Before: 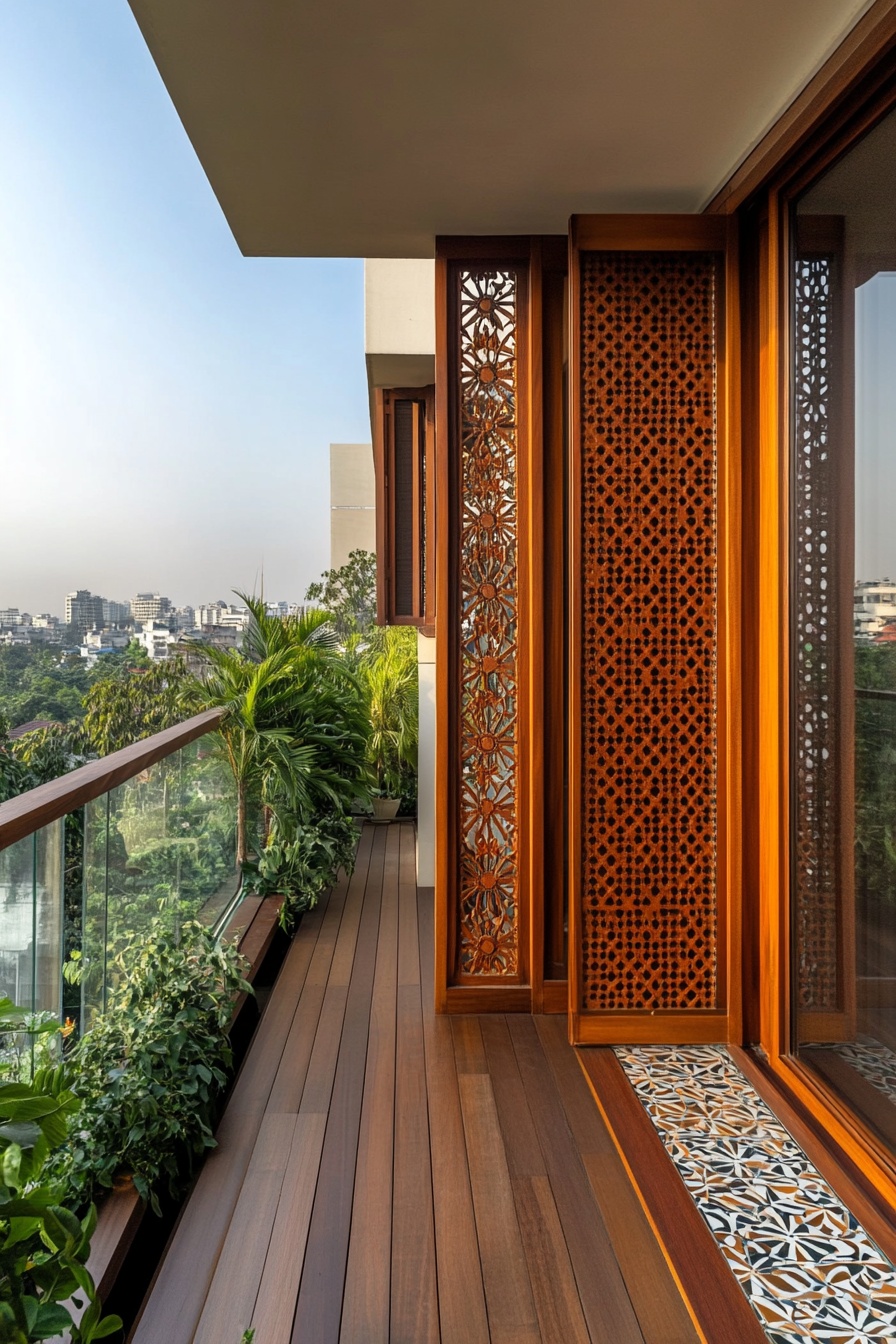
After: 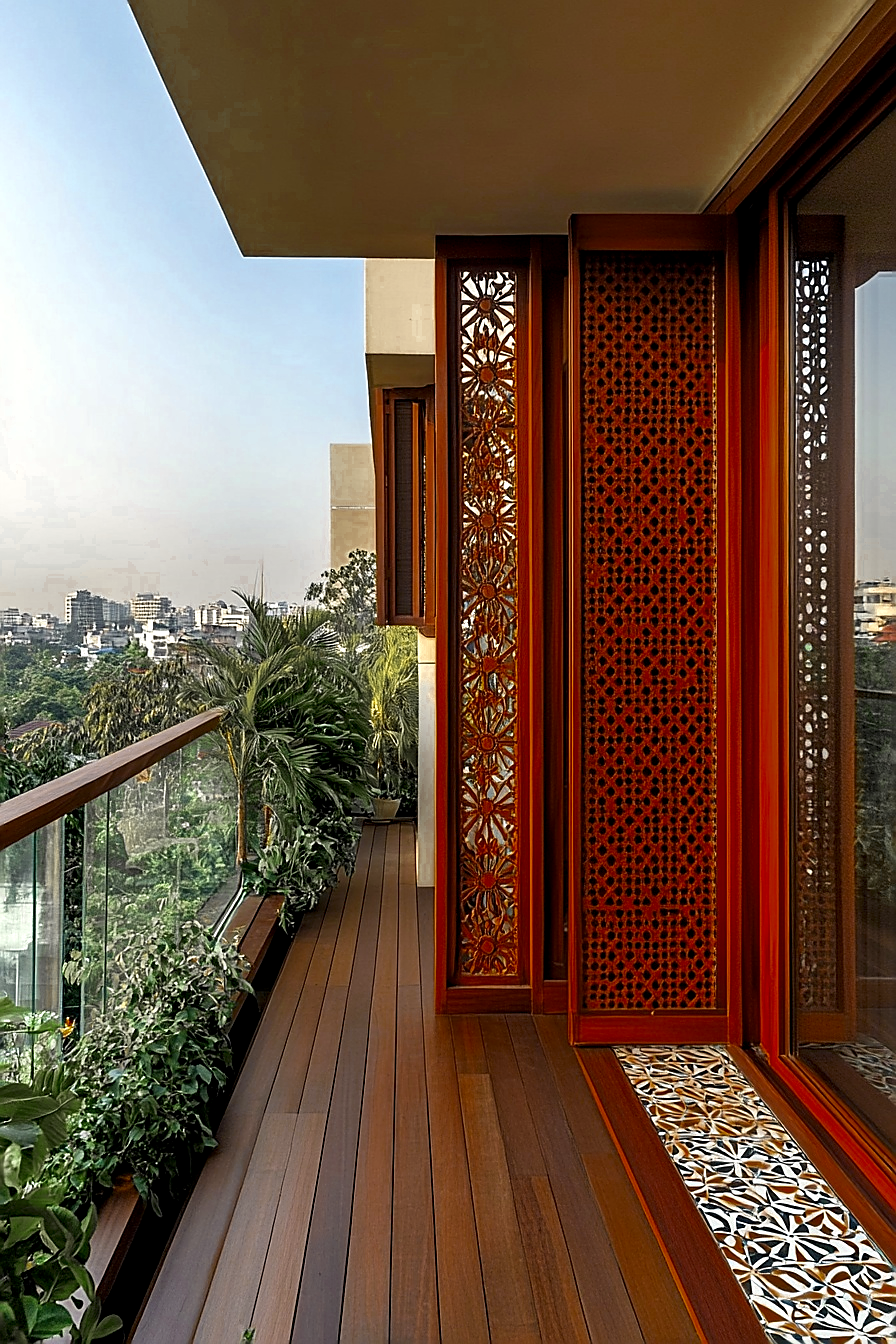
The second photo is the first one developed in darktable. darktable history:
contrast equalizer: y [[0.546, 0.552, 0.554, 0.554, 0.552, 0.546], [0.5 ×6], [0.5 ×6], [0 ×6], [0 ×6]], mix 0.767
sharpen: radius 1.406, amount 1.265, threshold 0.771
color zones: curves: ch0 [(0.11, 0.396) (0.195, 0.36) (0.25, 0.5) (0.303, 0.412) (0.357, 0.544) (0.75, 0.5) (0.967, 0.328)]; ch1 [(0, 0.468) (0.112, 0.512) (0.202, 0.6) (0.25, 0.5) (0.307, 0.352) (0.357, 0.544) (0.75, 0.5) (0.963, 0.524)], mix 101.05%
color correction: highlights b* 2.92
